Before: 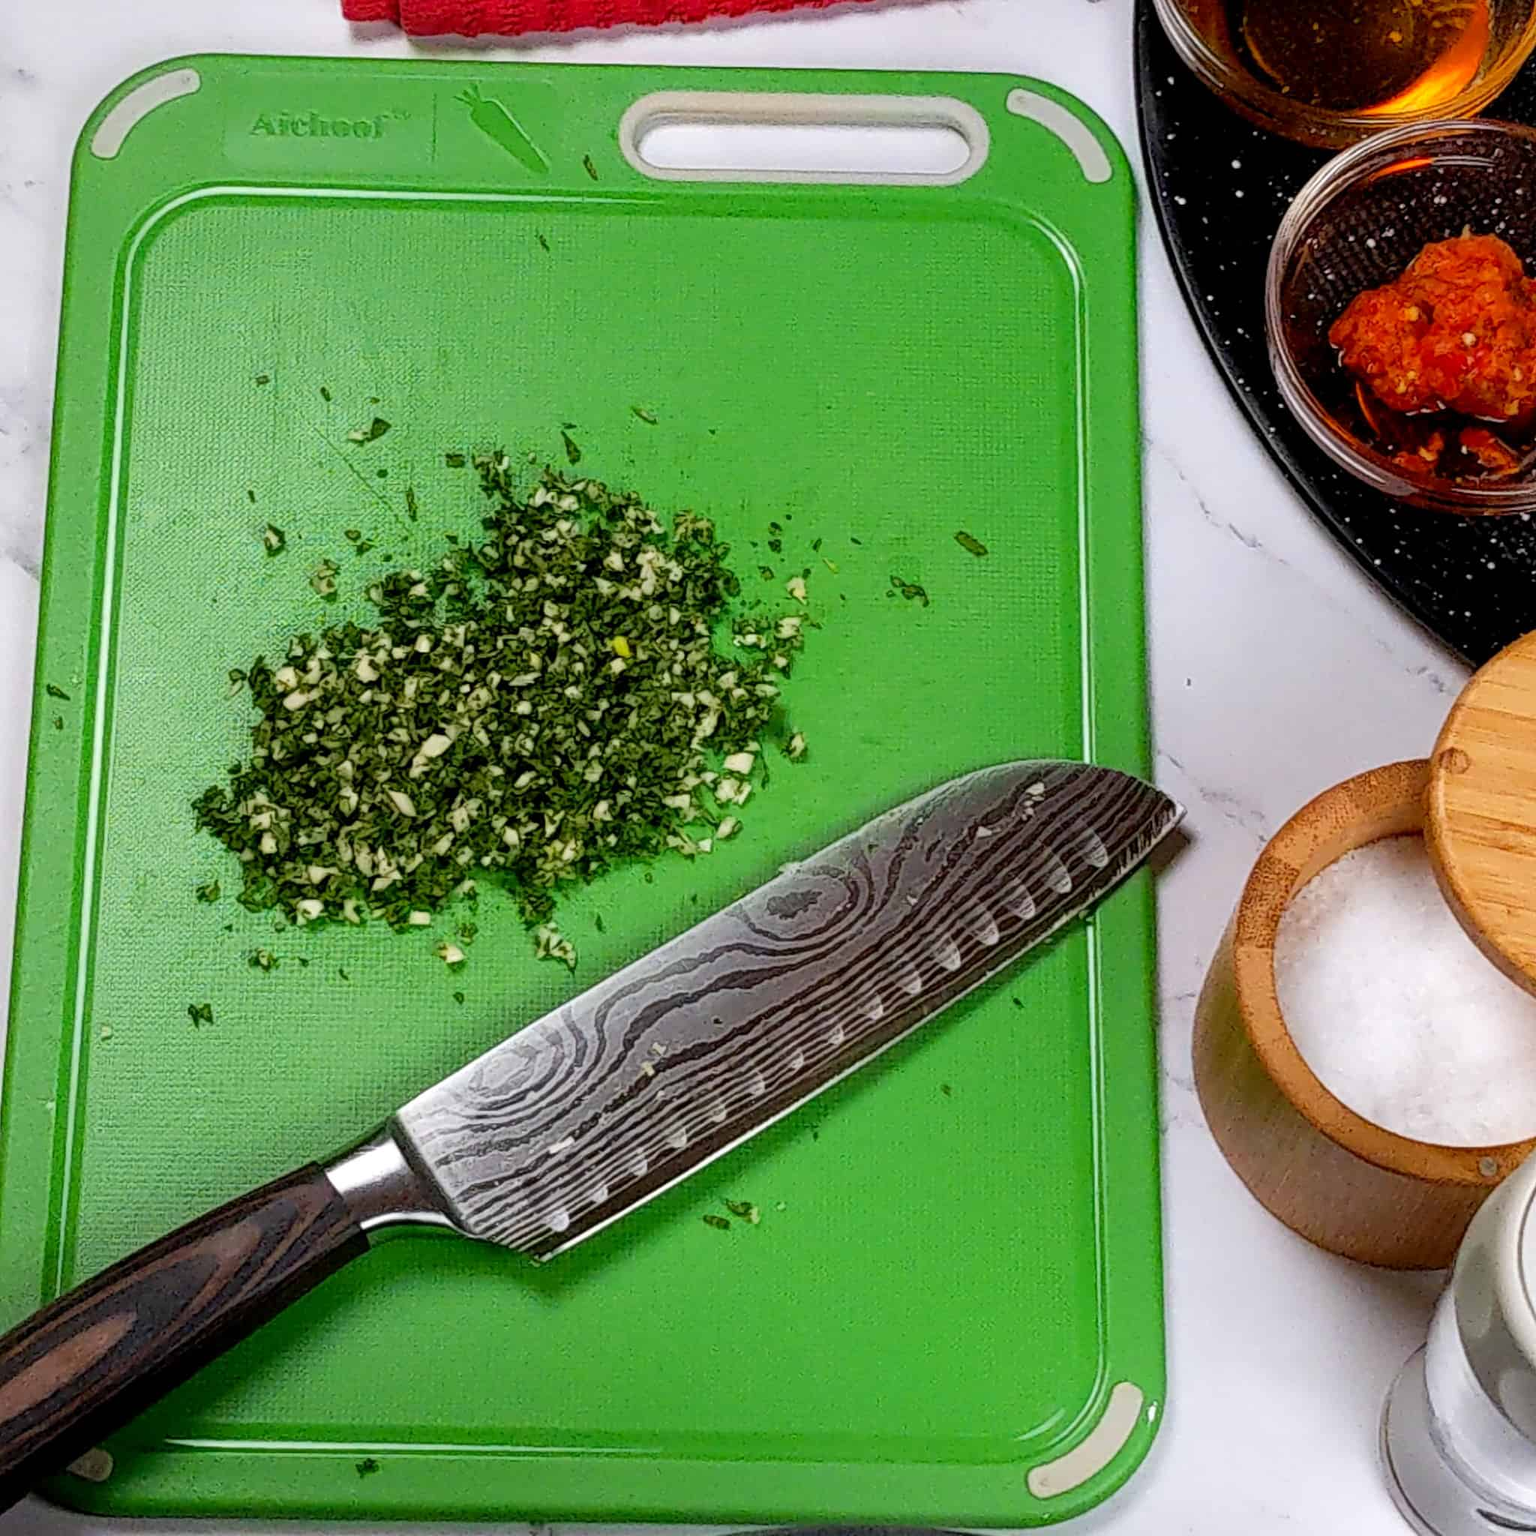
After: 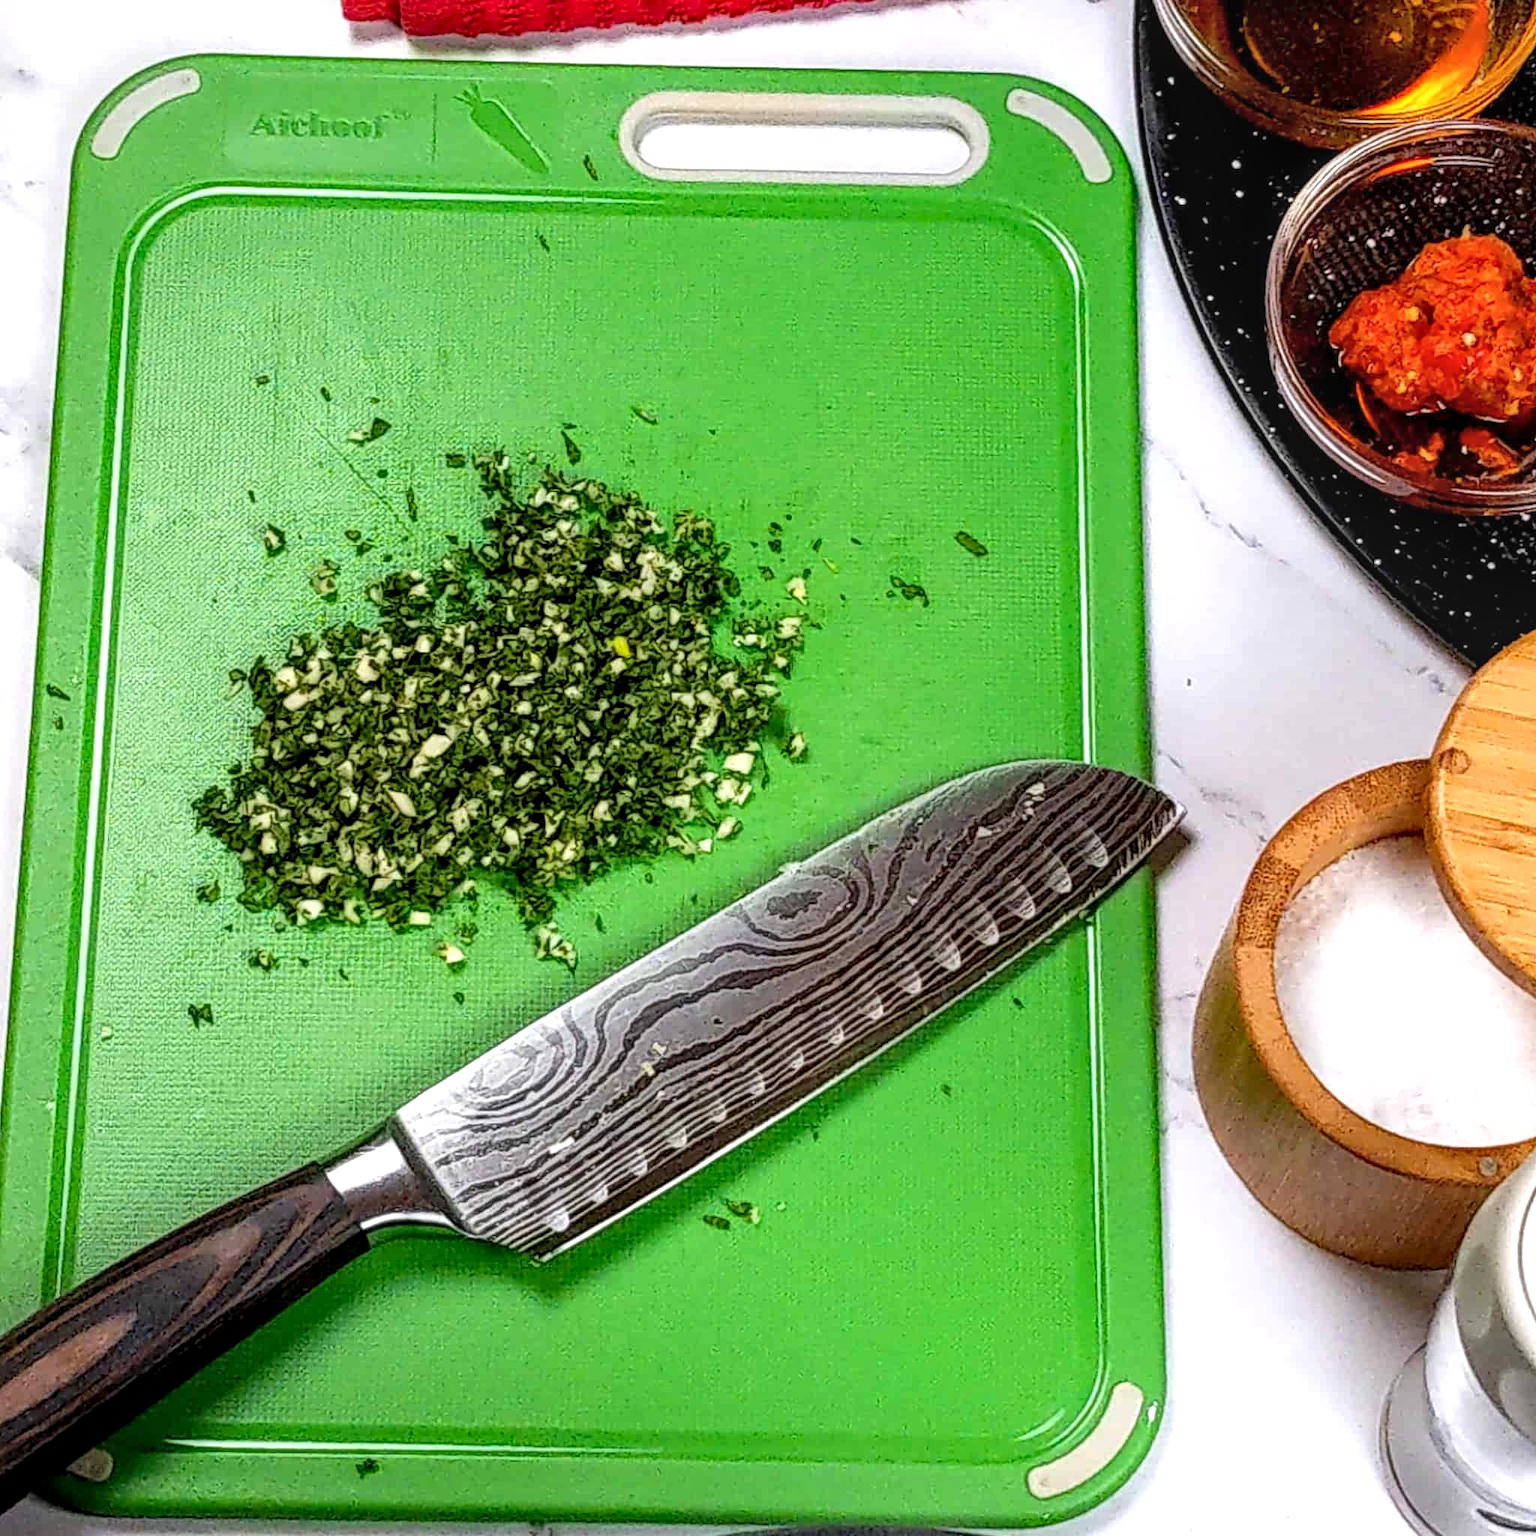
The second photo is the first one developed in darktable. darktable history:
exposure: black level correction 0, exposure 0.5 EV, compensate highlight preservation false
local contrast: detail 130%
